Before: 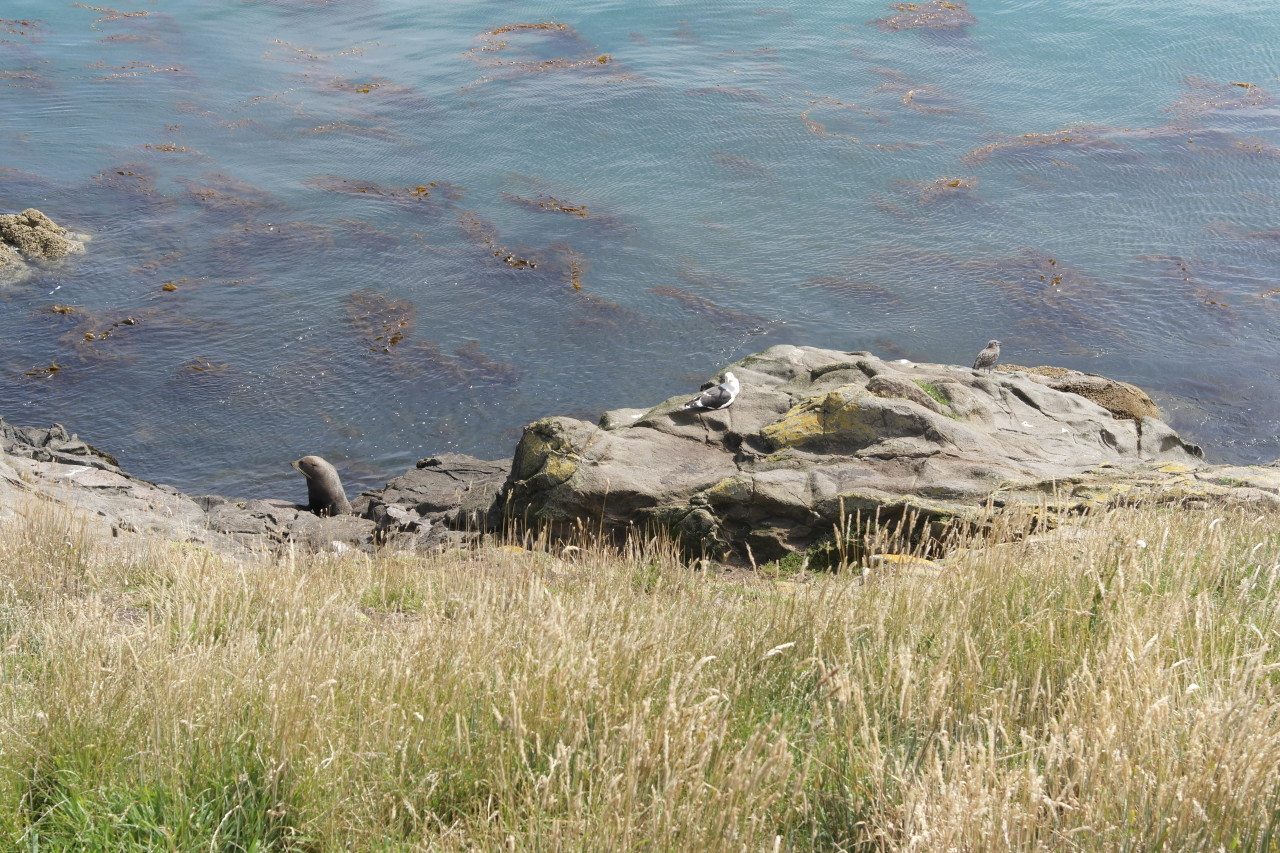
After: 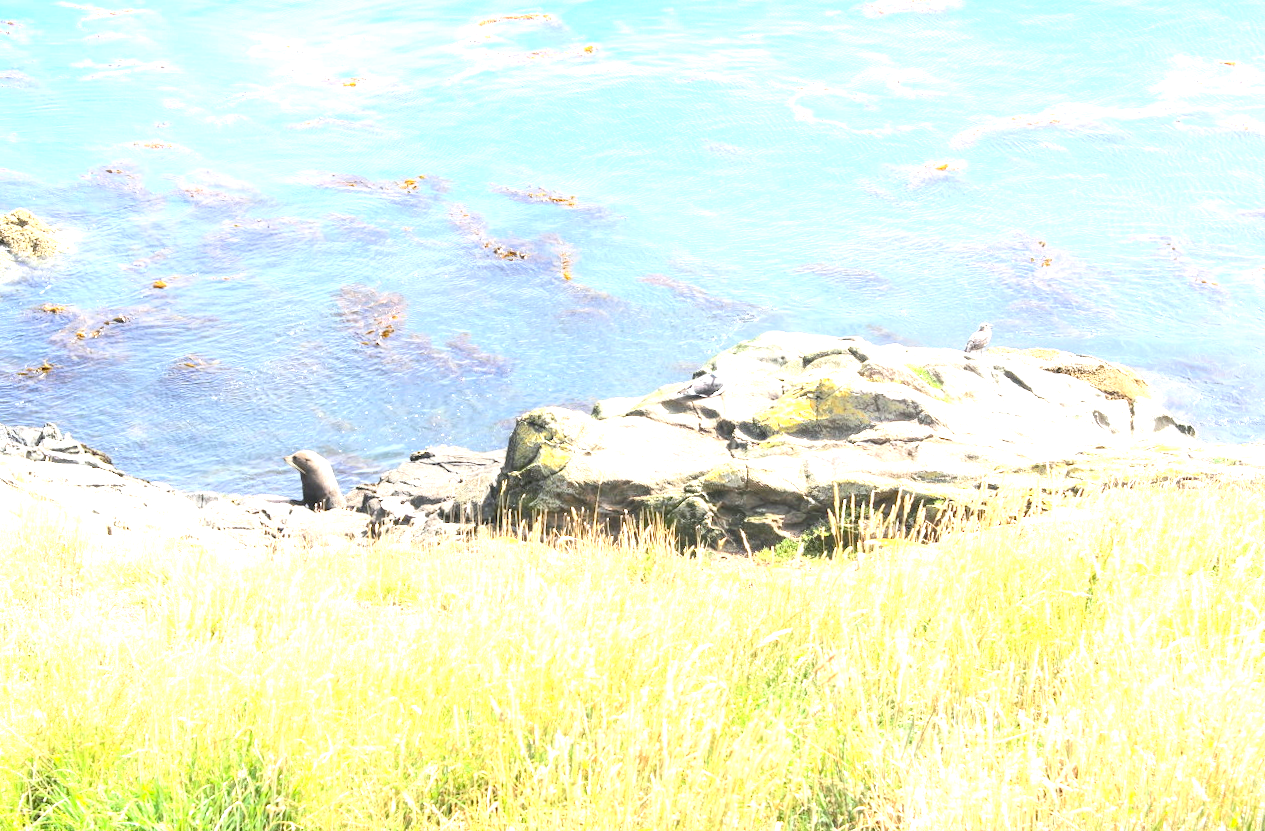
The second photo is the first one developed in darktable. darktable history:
exposure: exposure 2.04 EV, compensate highlight preservation false
contrast brightness saturation: contrast 0.2, brightness 0.16, saturation 0.22
local contrast: on, module defaults
white balance: red 0.982, blue 1.018
rotate and perspective: rotation -1°, crop left 0.011, crop right 0.989, crop top 0.025, crop bottom 0.975
